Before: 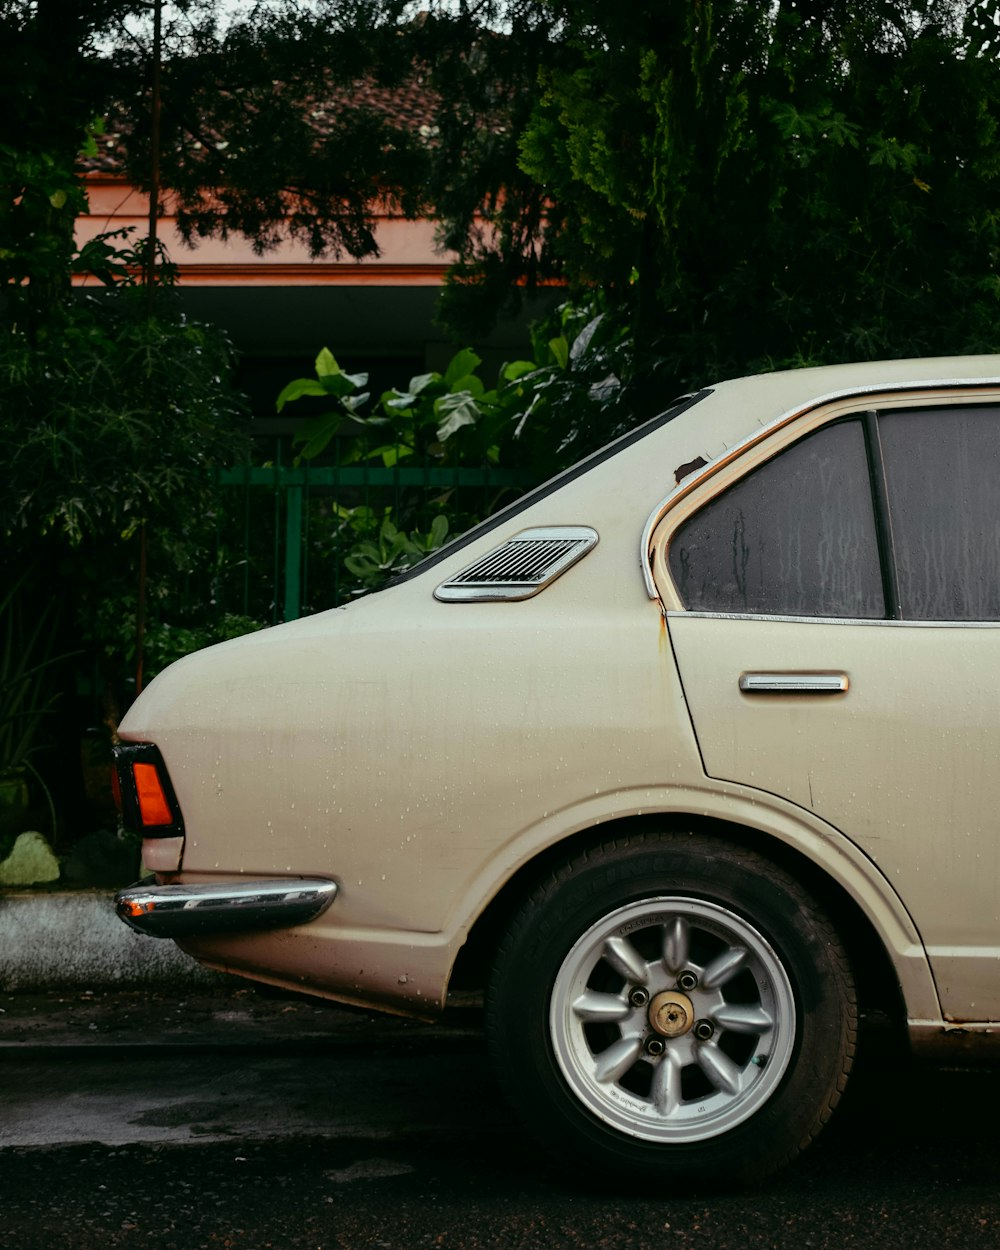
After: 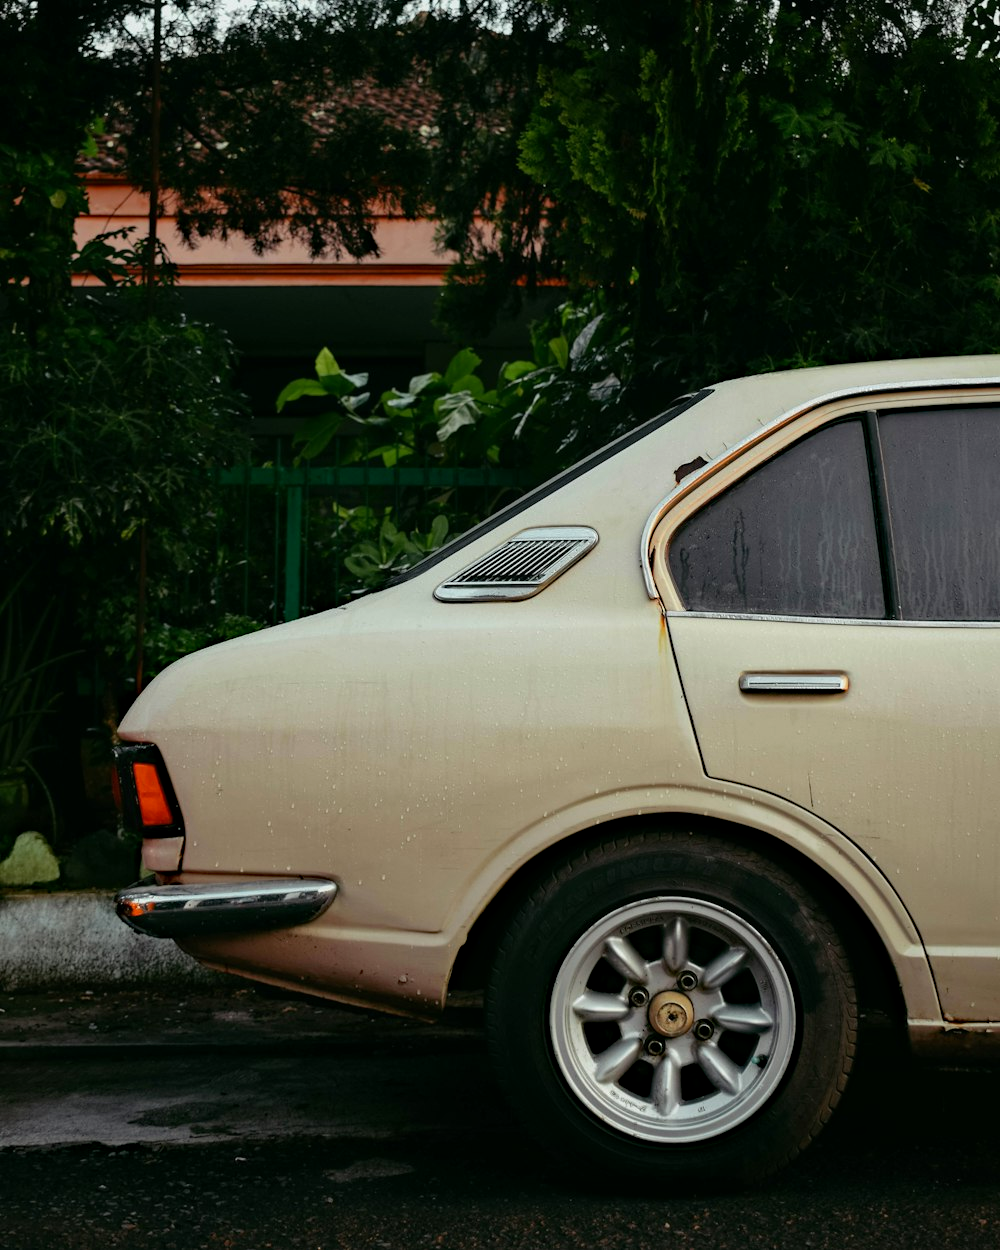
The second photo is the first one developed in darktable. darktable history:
tone equalizer: on, module defaults
exposure: exposure -0.05 EV
haze removal: compatibility mode true, adaptive false
